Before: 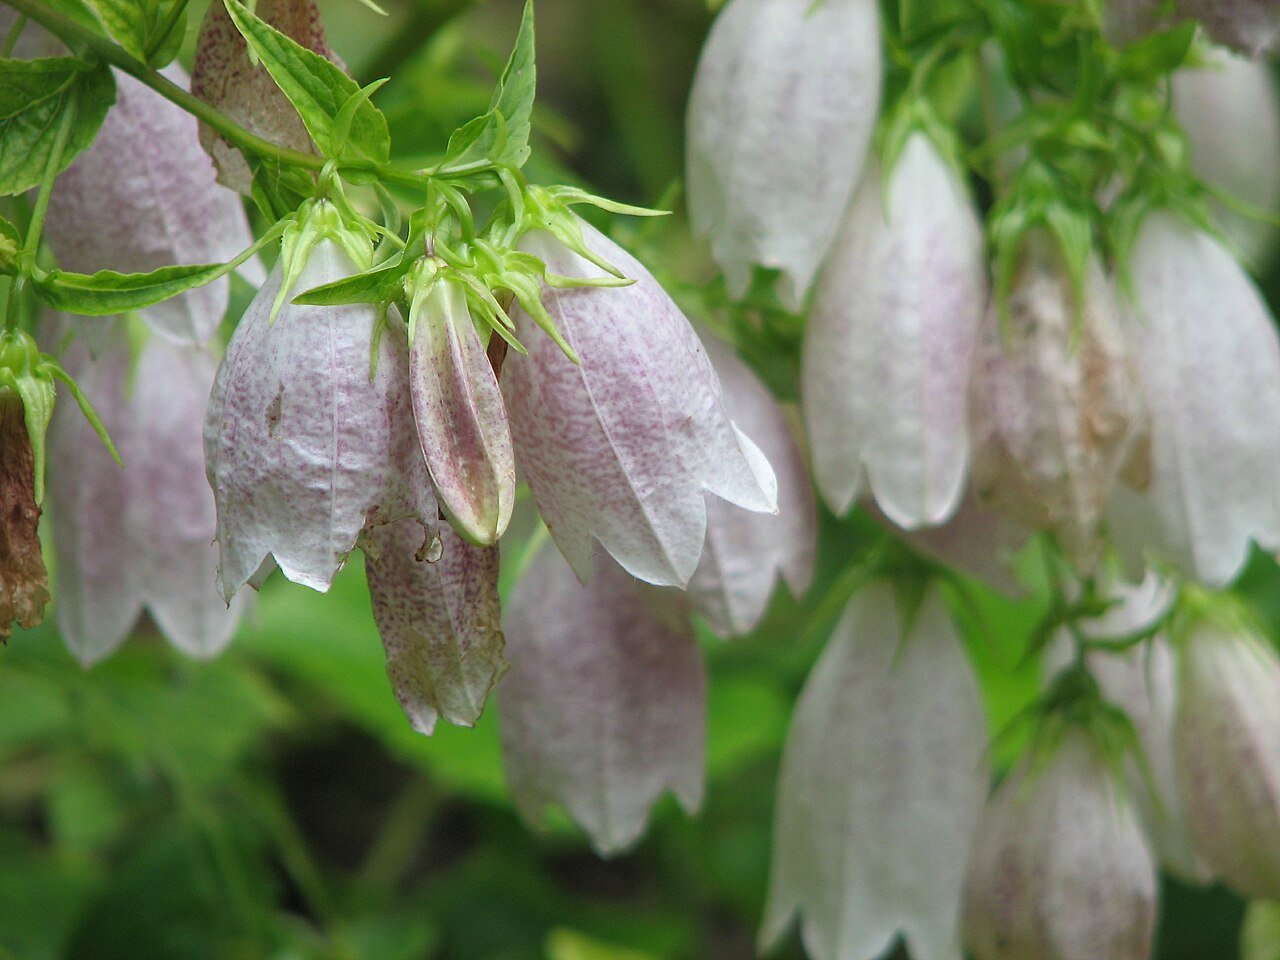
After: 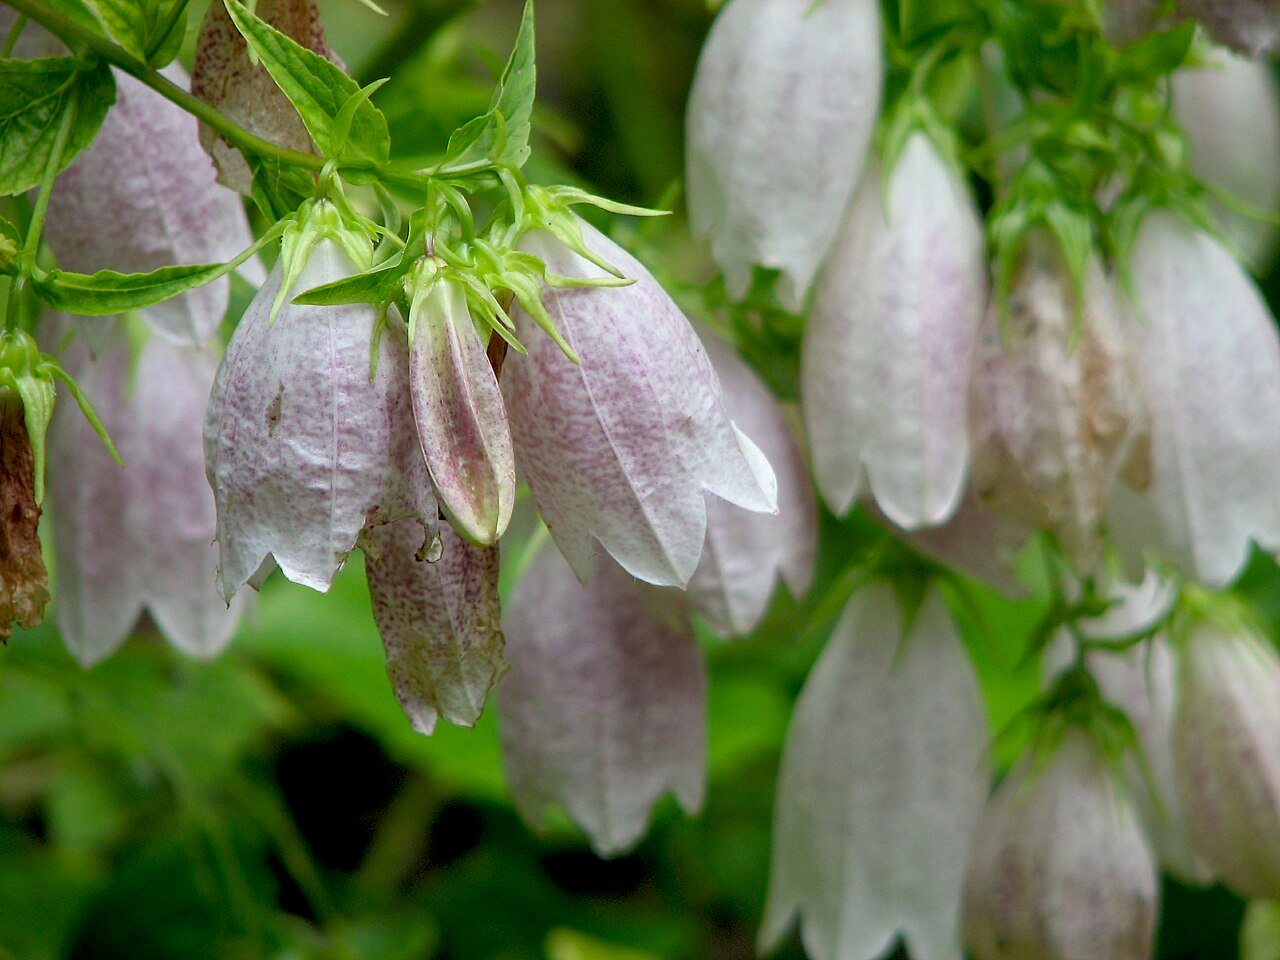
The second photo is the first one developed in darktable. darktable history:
exposure: black level correction 0.017, exposure -0.006 EV, compensate highlight preservation false
